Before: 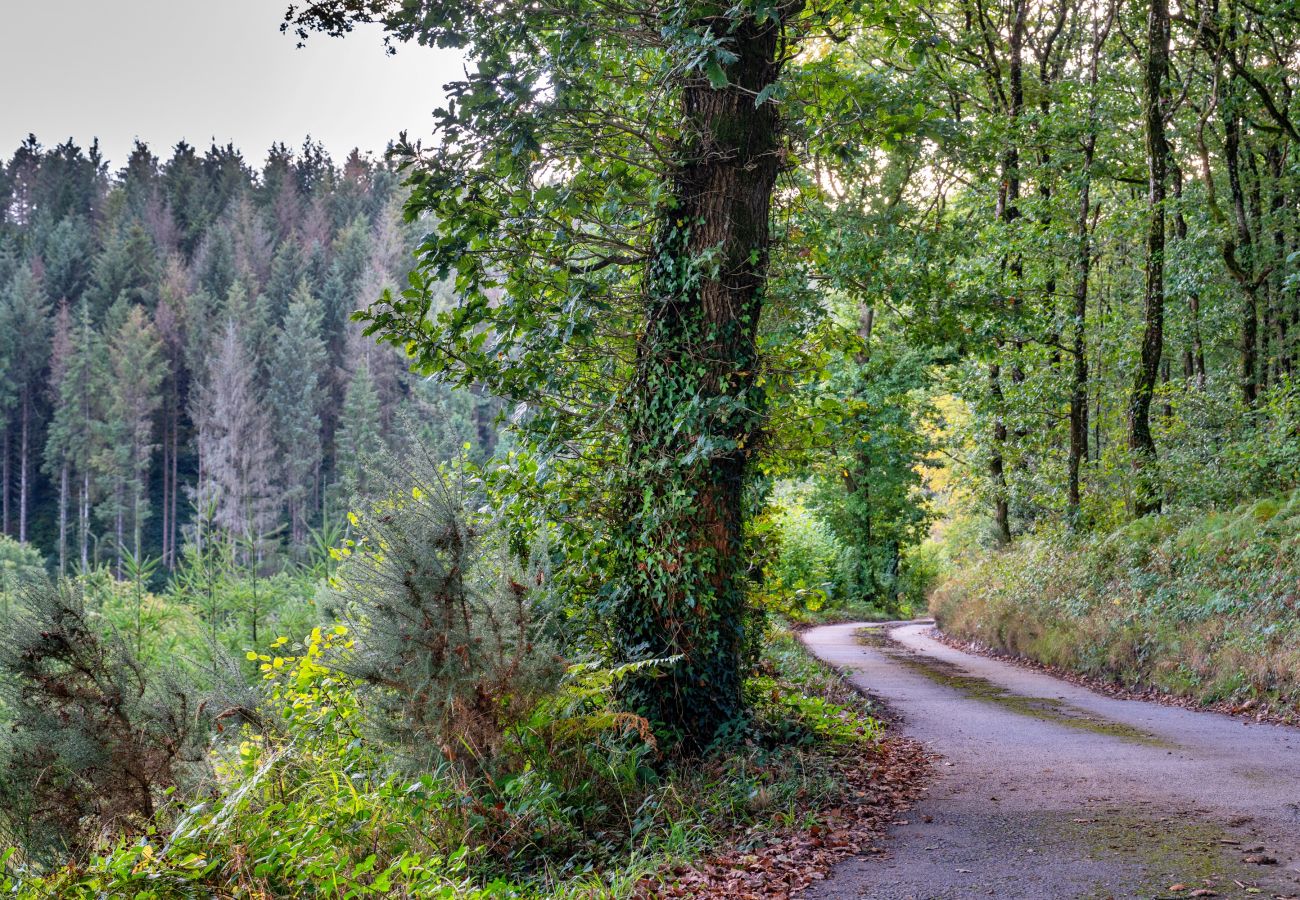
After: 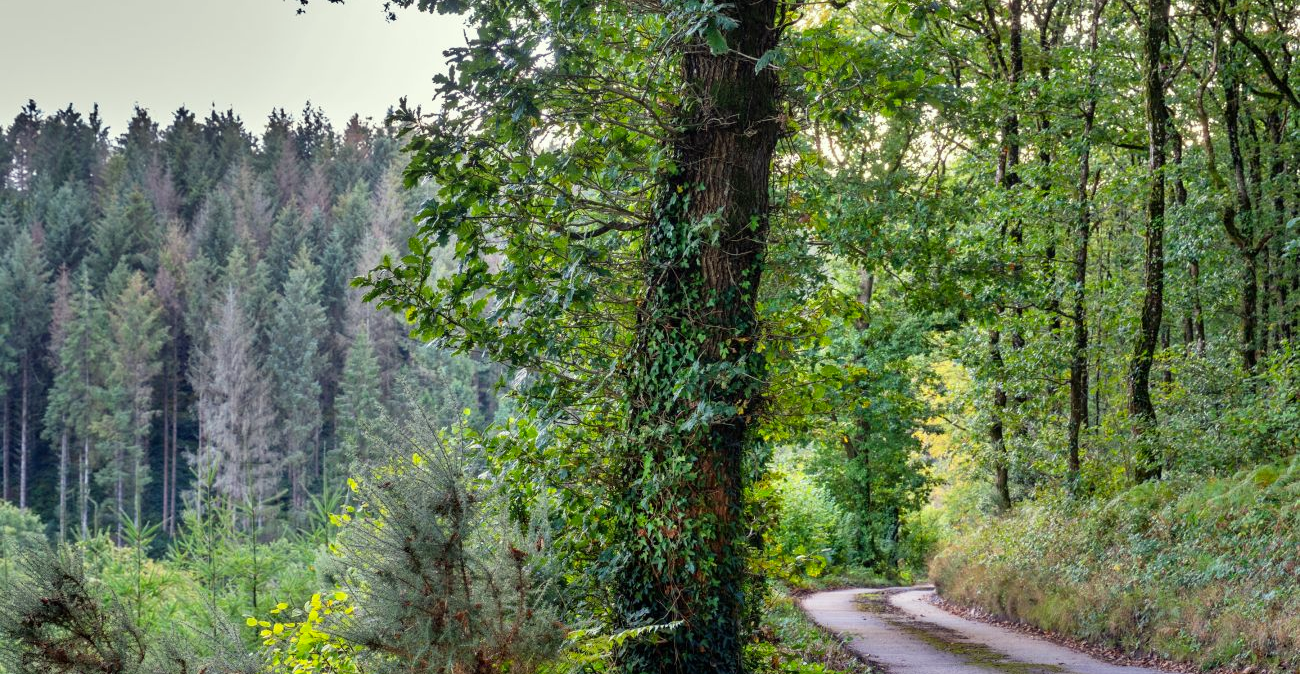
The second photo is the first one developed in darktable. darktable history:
crop: top 3.827%, bottom 21.227%
color correction: highlights a* -4.3, highlights b* 7.05
